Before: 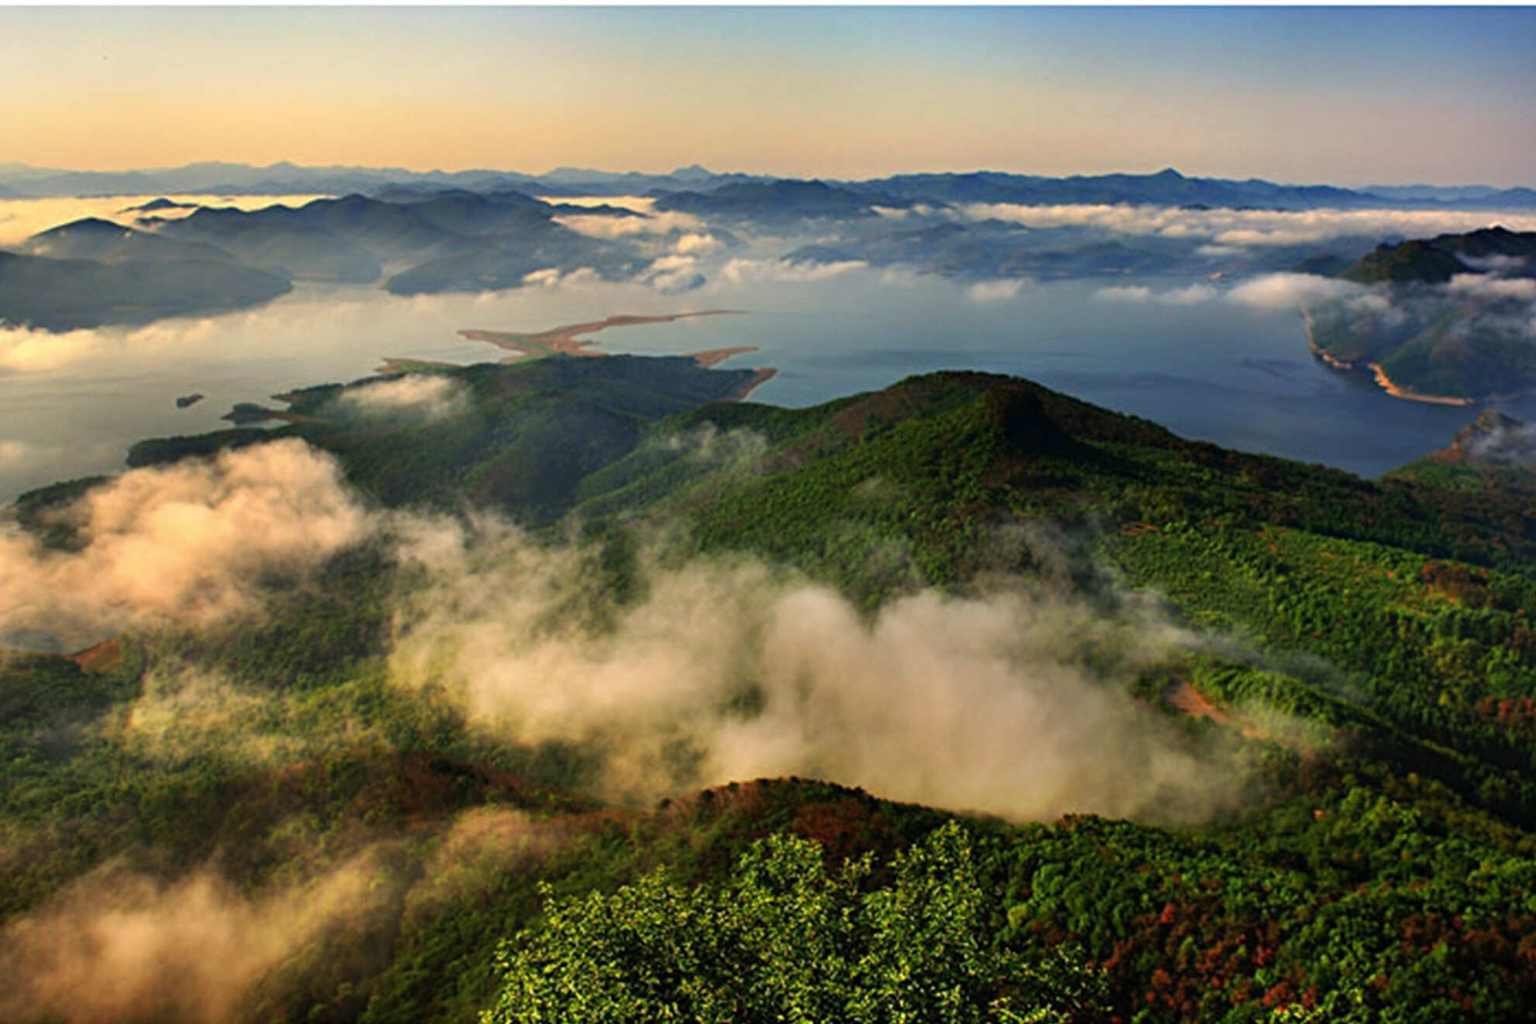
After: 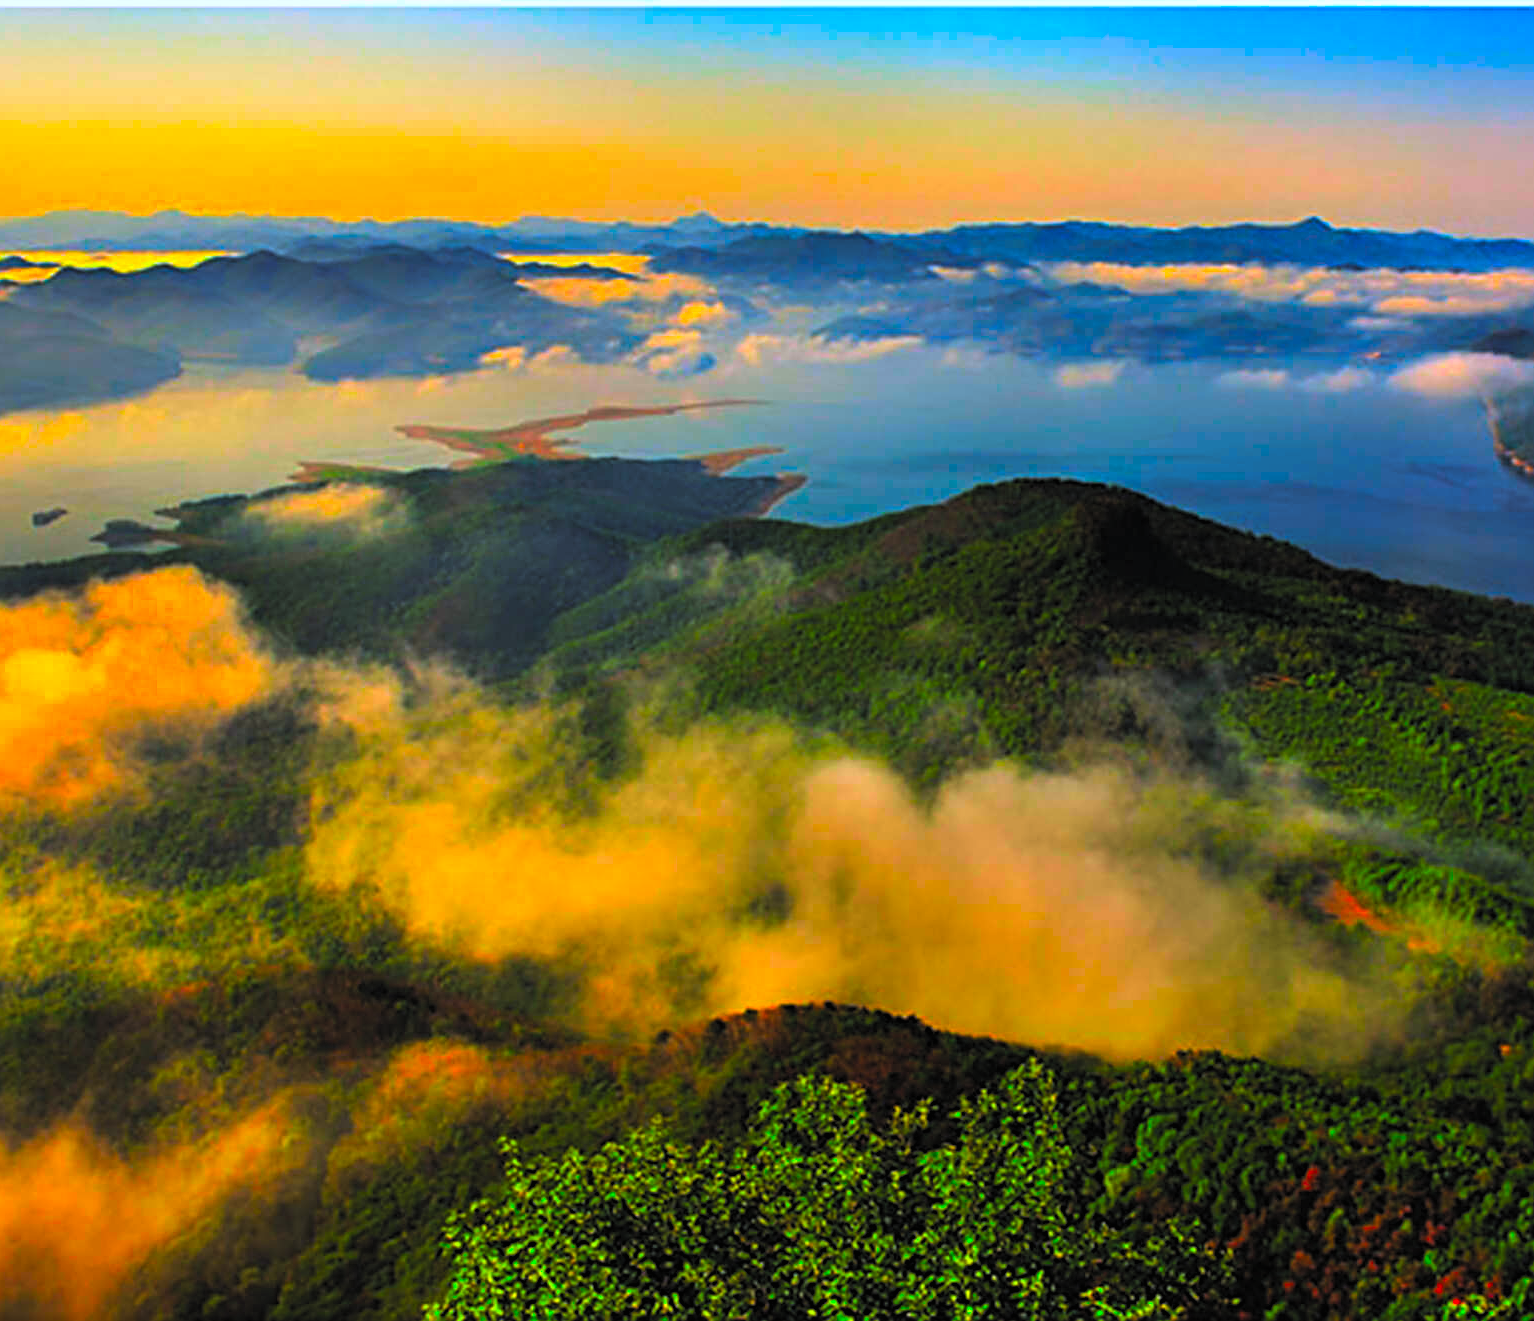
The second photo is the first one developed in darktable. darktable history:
white balance: red 0.984, blue 1.059
contrast brightness saturation: contrast -0.99, brightness -0.17, saturation 0.75
sharpen: on, module defaults
crop: left 9.88%, right 12.664%
levels: mode automatic, black 0.023%, white 99.97%, levels [0.062, 0.494, 0.925]
